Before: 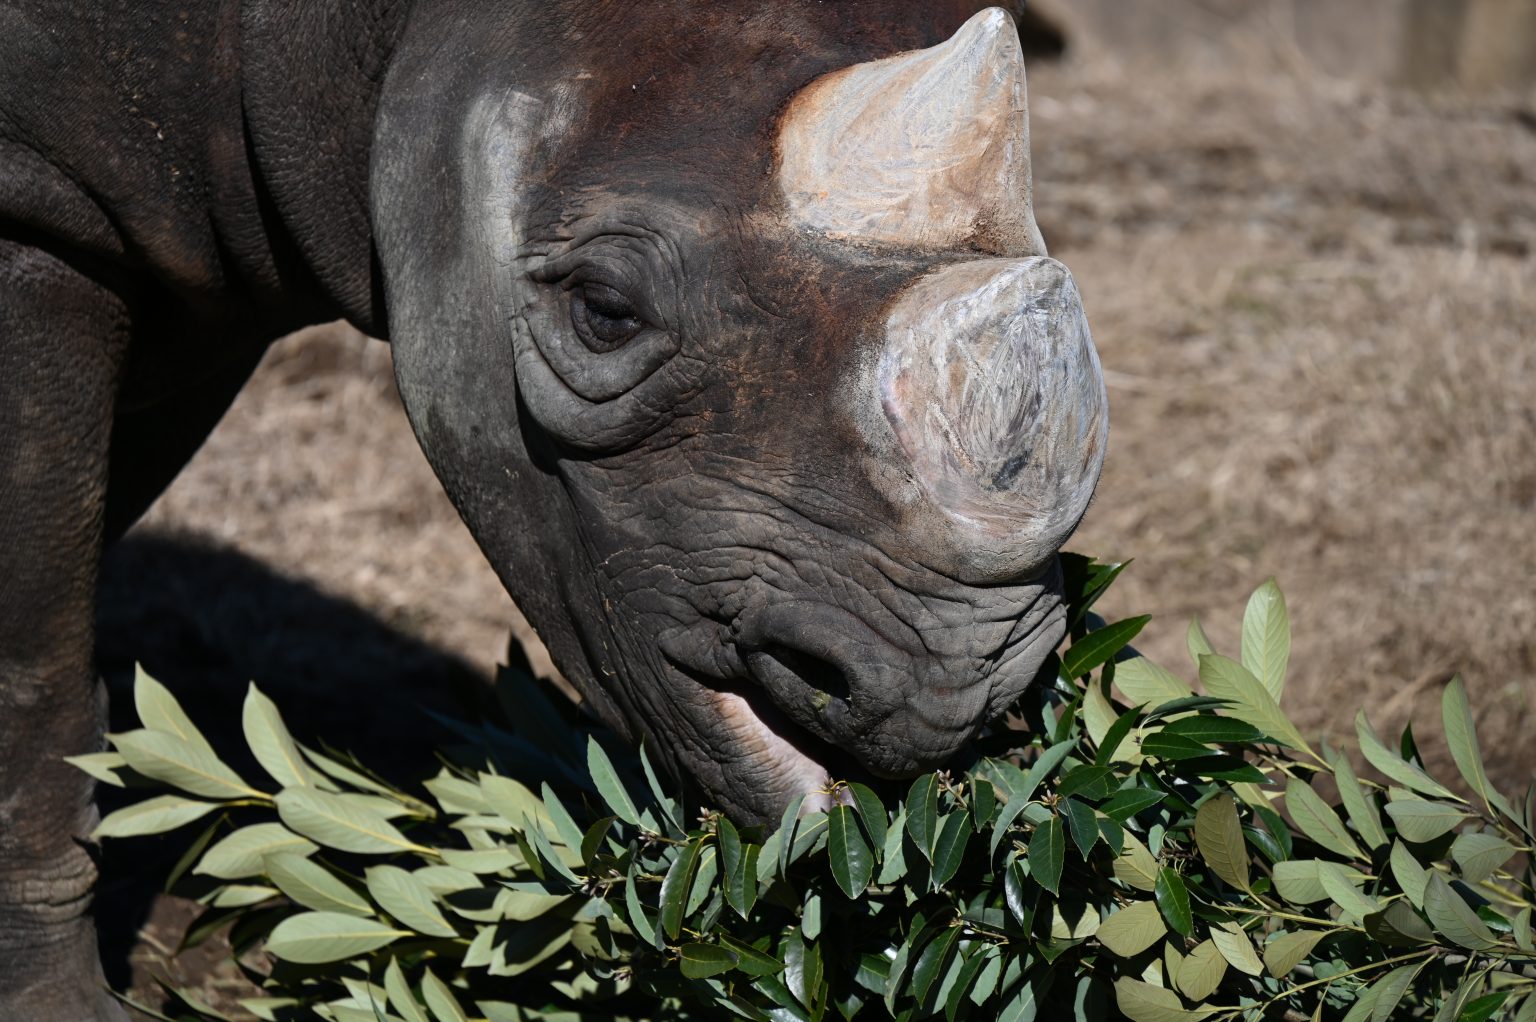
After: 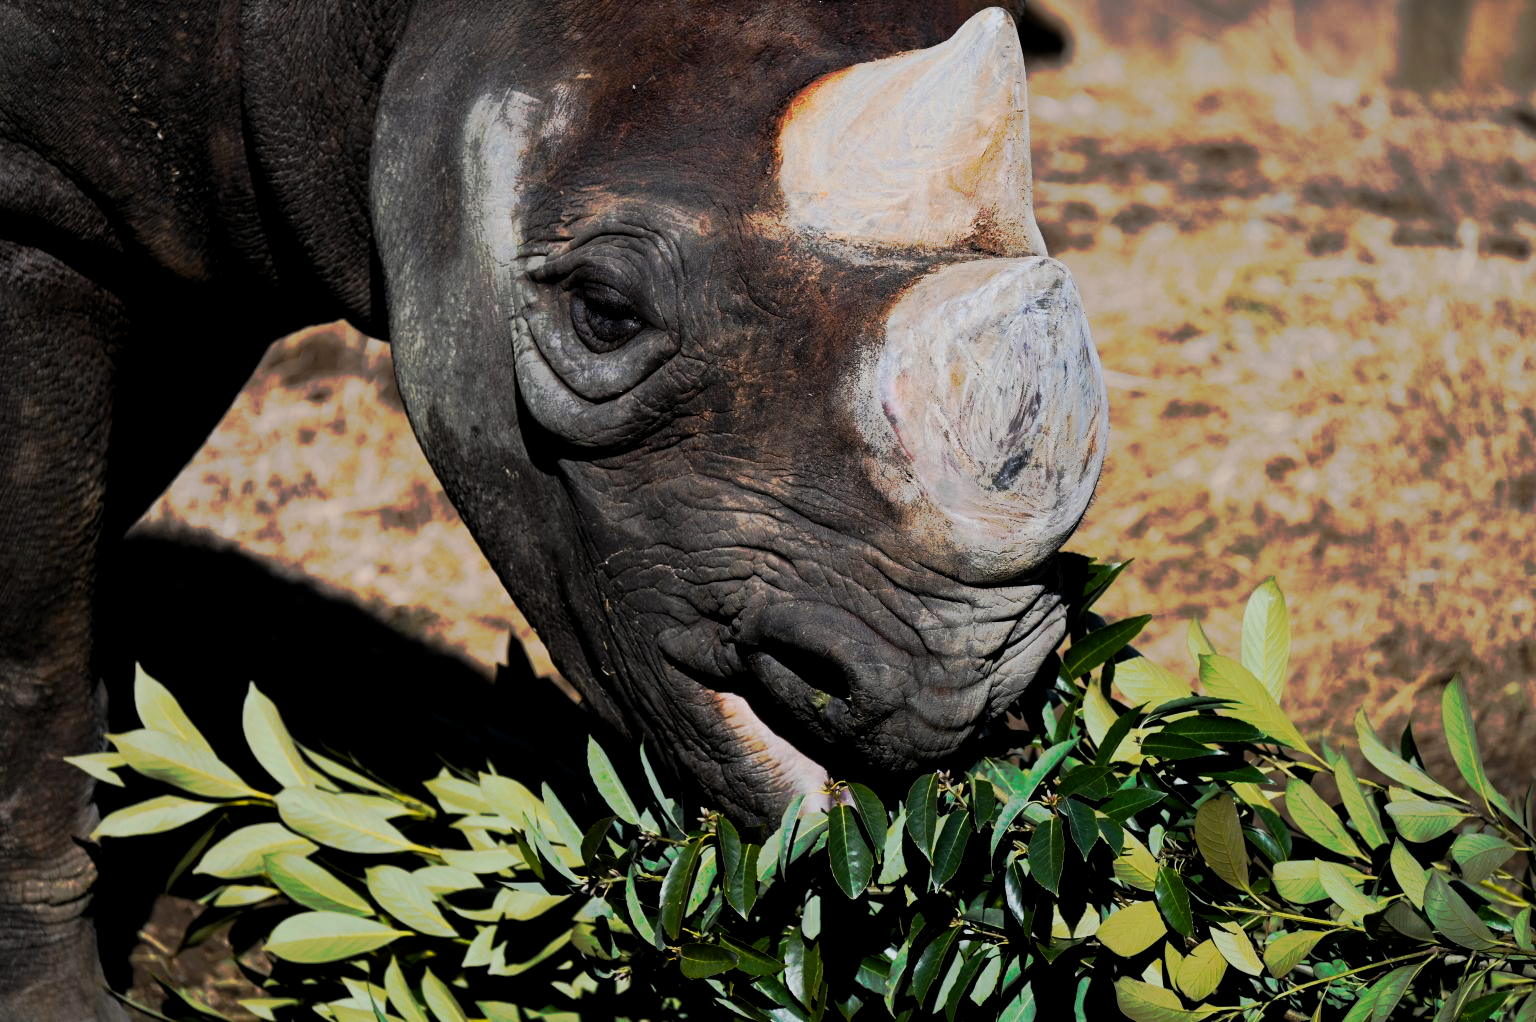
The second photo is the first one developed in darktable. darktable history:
tone curve: curves: ch0 [(0, 0) (0.003, 0.003) (0.011, 0.011) (0.025, 0.024) (0.044, 0.043) (0.069, 0.067) (0.1, 0.096) (0.136, 0.131) (0.177, 0.171) (0.224, 0.217) (0.277, 0.267) (0.335, 0.324) (0.399, 0.385) (0.468, 0.452) (0.543, 0.632) (0.623, 0.697) (0.709, 0.766) (0.801, 0.839) (0.898, 0.917) (1, 1)], preserve colors none
color balance rgb: perceptual saturation grading › global saturation 30%, global vibrance 10%
levels: levels [0.016, 0.5, 0.996]
filmic rgb: black relative exposure -7.65 EV, white relative exposure 4.56 EV, hardness 3.61, color science v6 (2022)
